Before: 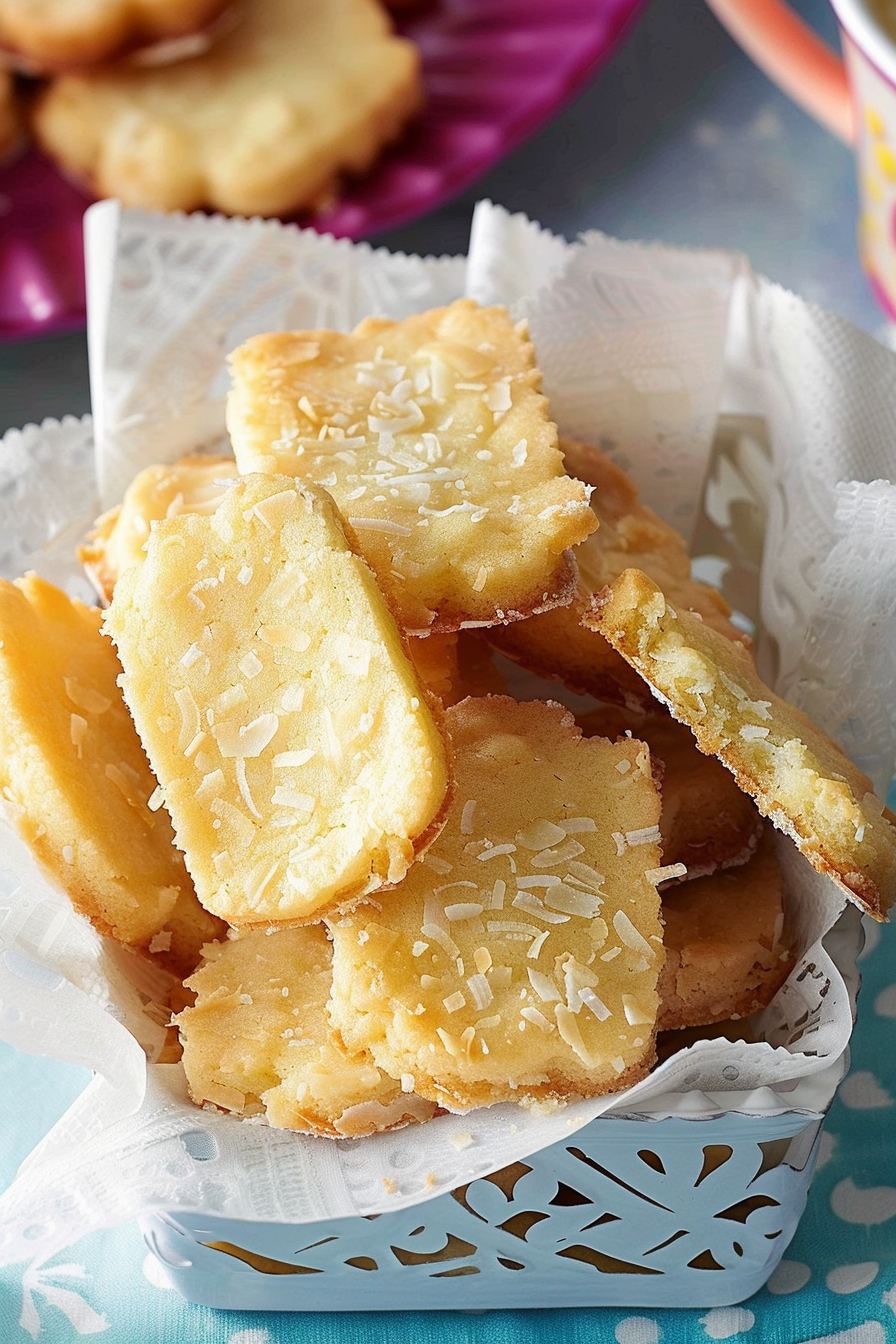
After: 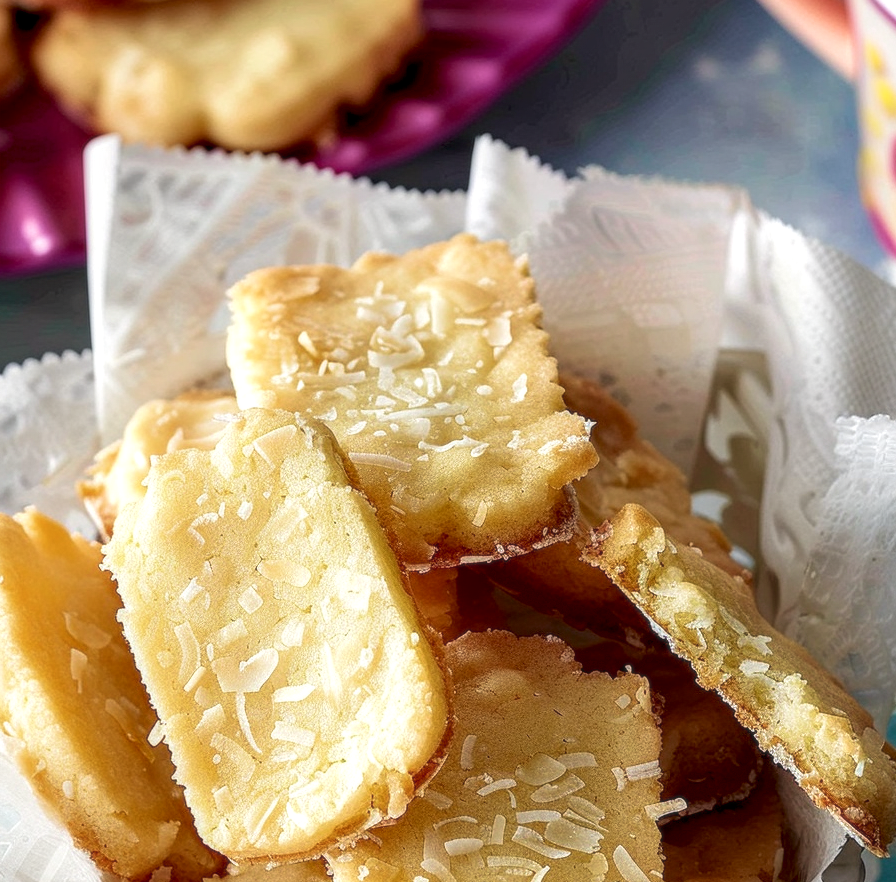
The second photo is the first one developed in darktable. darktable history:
crop and rotate: top 4.848%, bottom 29.503%
local contrast: detail 150%
velvia: on, module defaults
exposure: black level correction 0.007, compensate highlight preservation false
soften: size 10%, saturation 50%, brightness 0.2 EV, mix 10%
